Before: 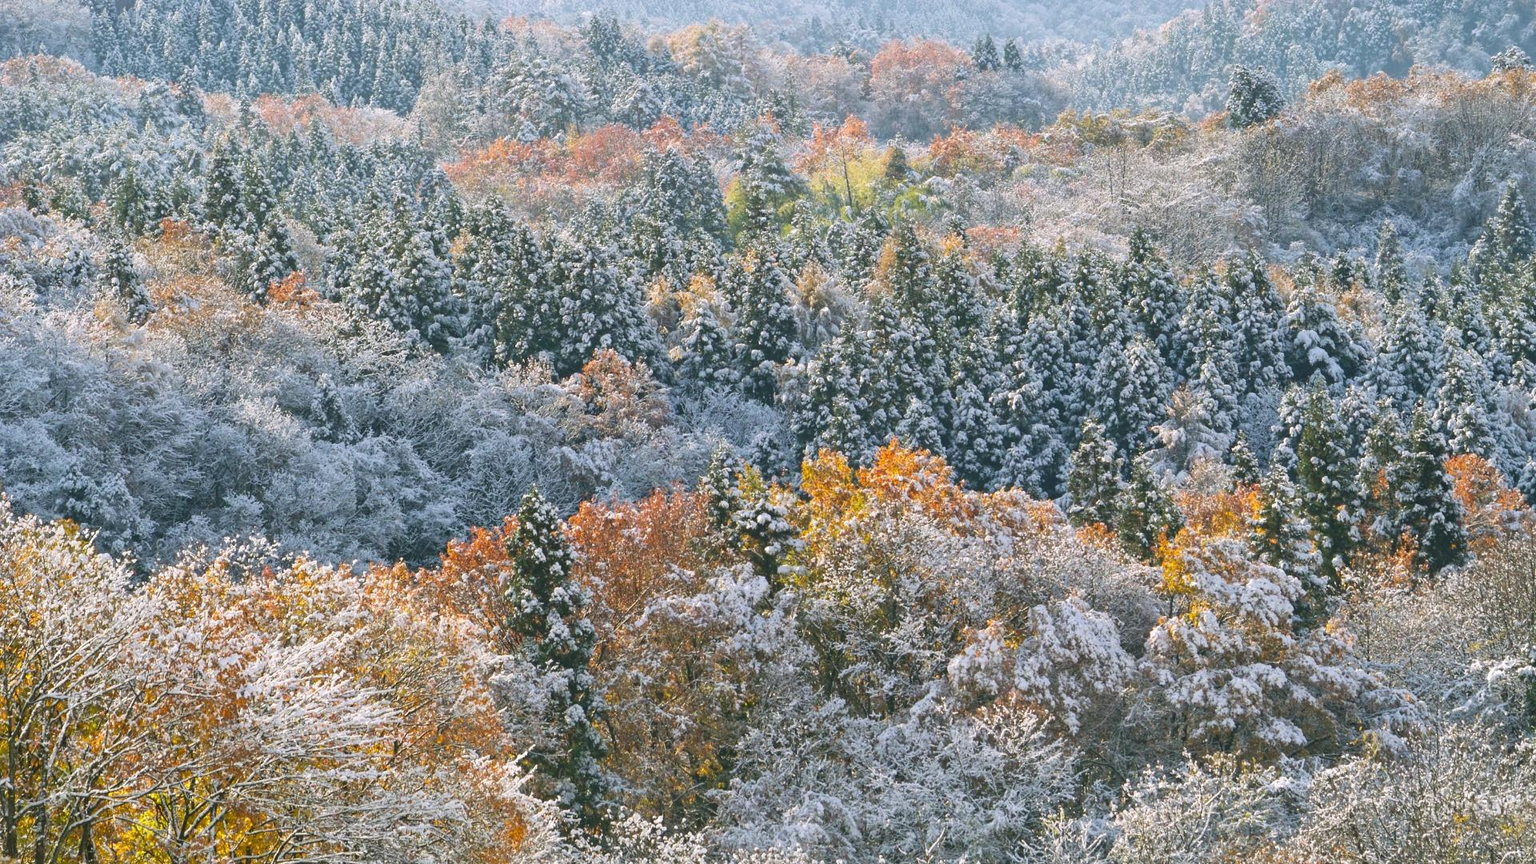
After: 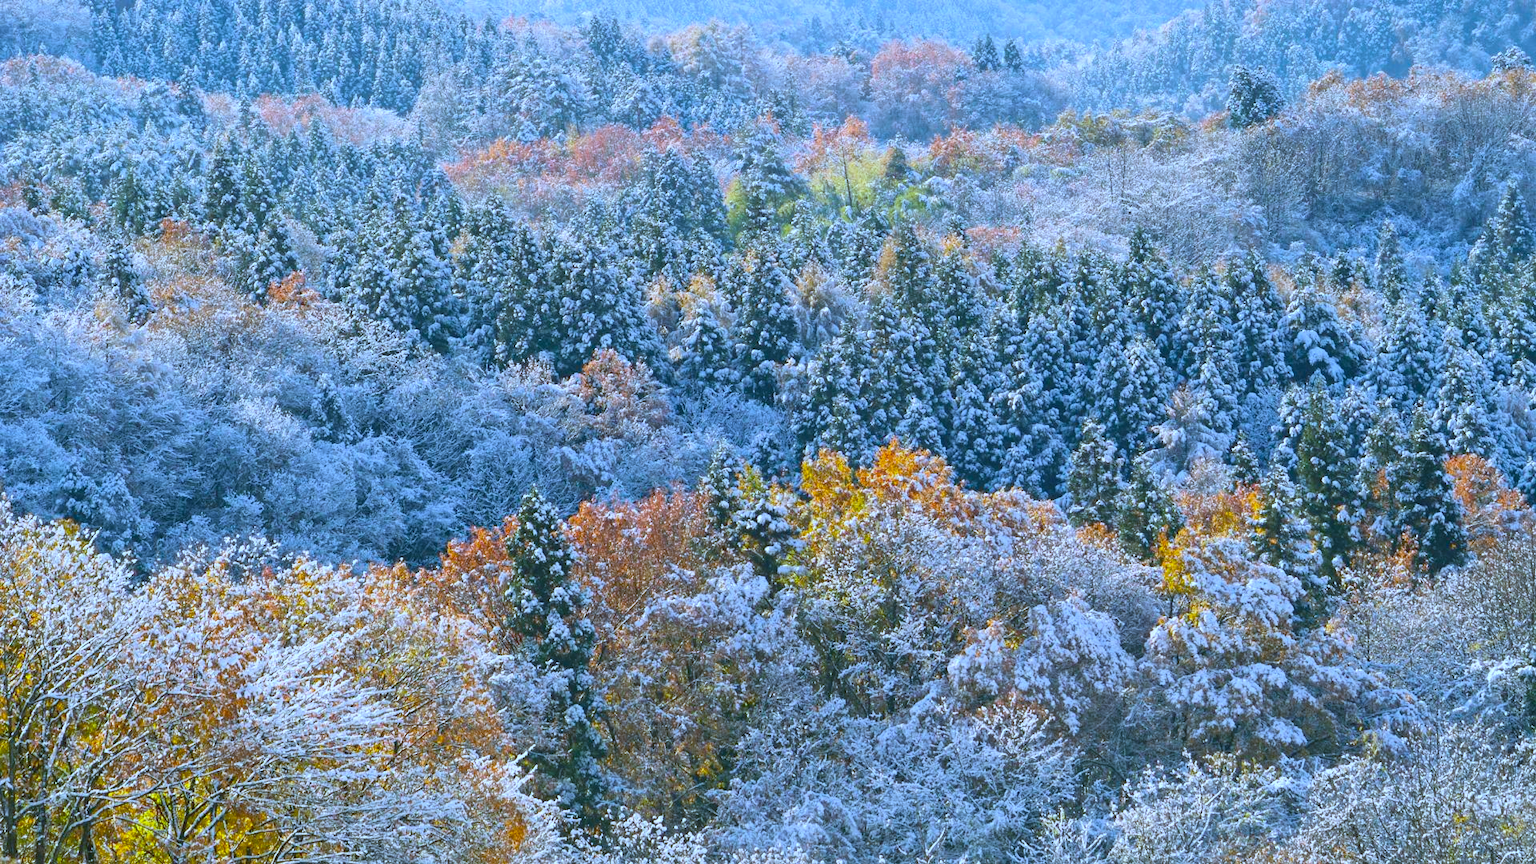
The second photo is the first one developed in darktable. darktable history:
white balance: red 0.924, blue 1.095
color balance rgb: perceptual saturation grading › global saturation 20%, global vibrance 20%
color calibration: x 0.37, y 0.382, temperature 4313.32 K
